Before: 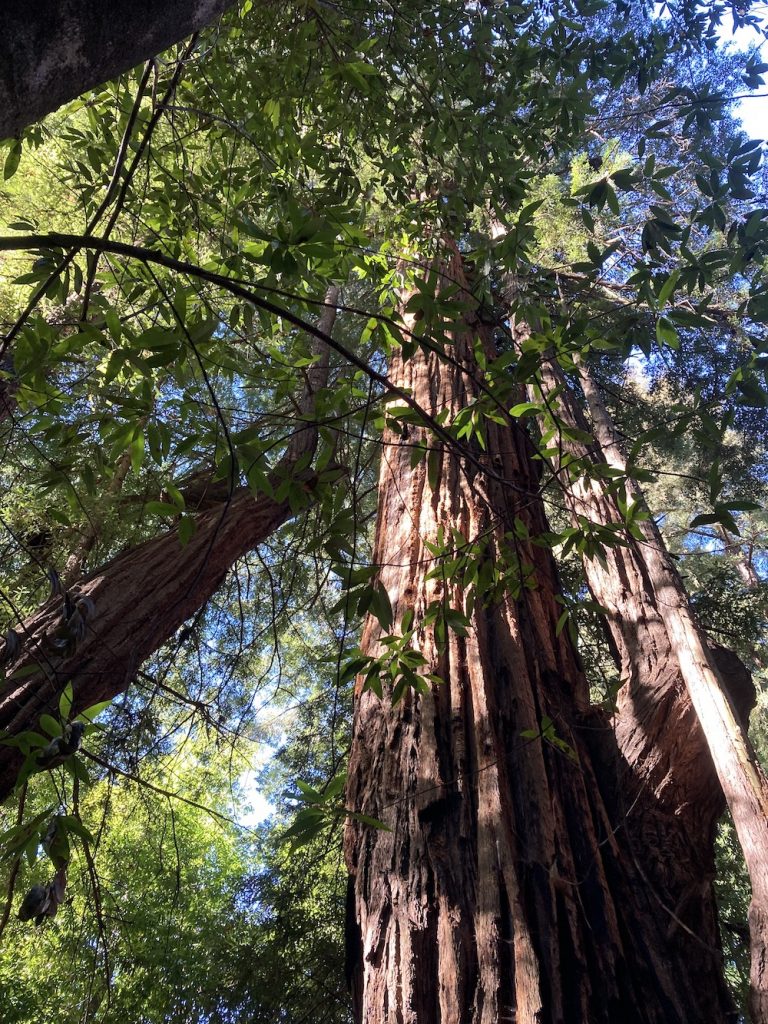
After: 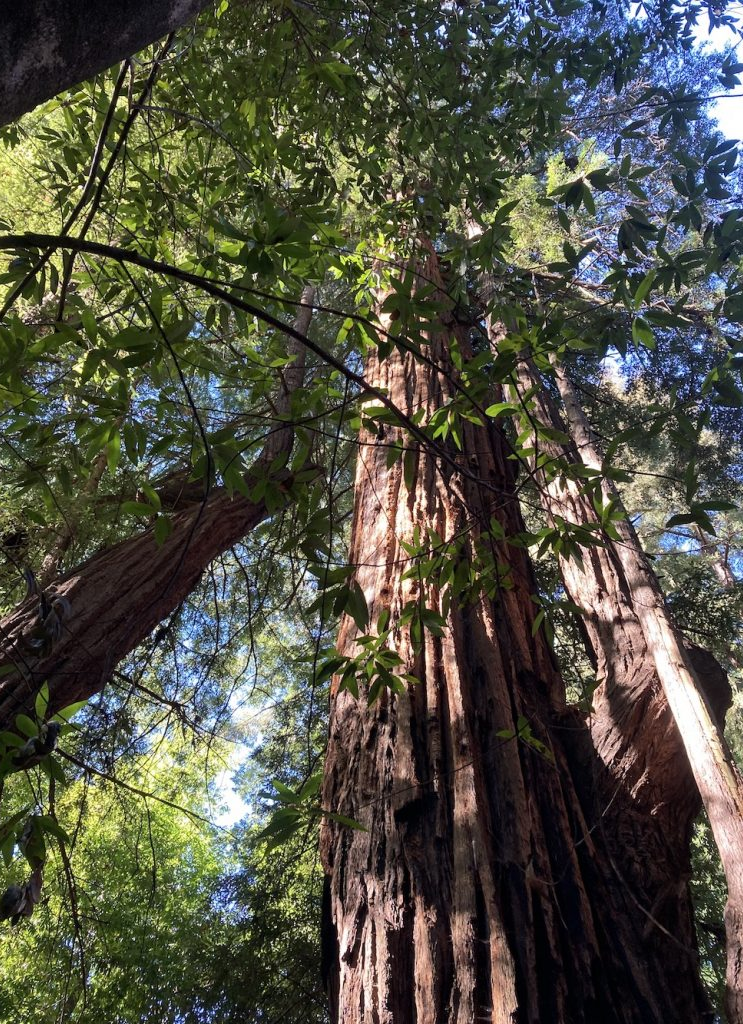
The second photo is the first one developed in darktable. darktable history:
crop and rotate: left 3.238%
color balance: on, module defaults
